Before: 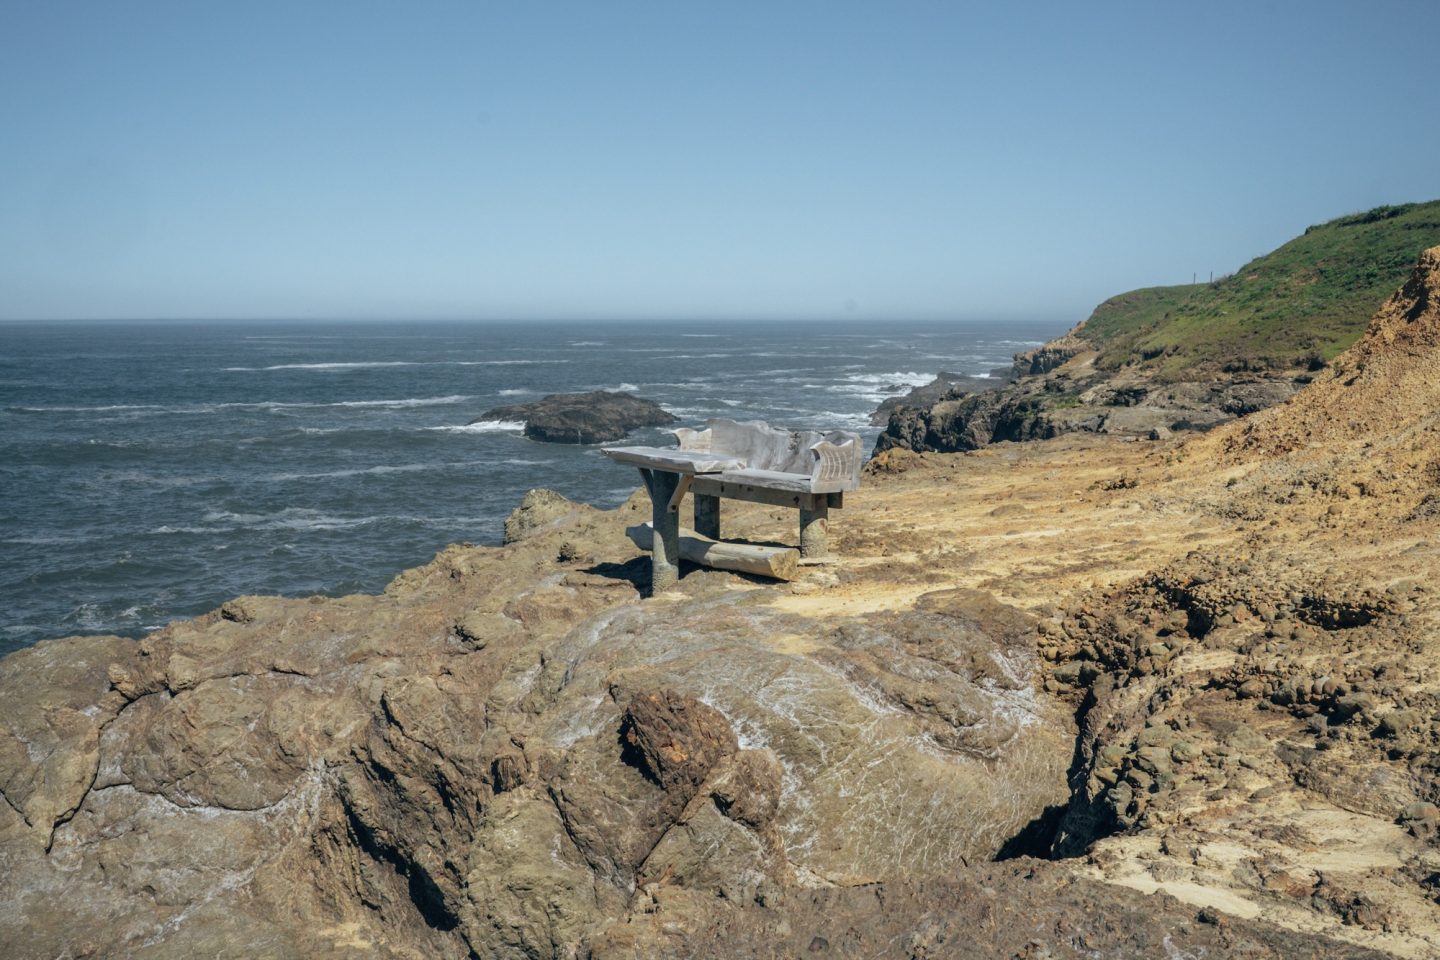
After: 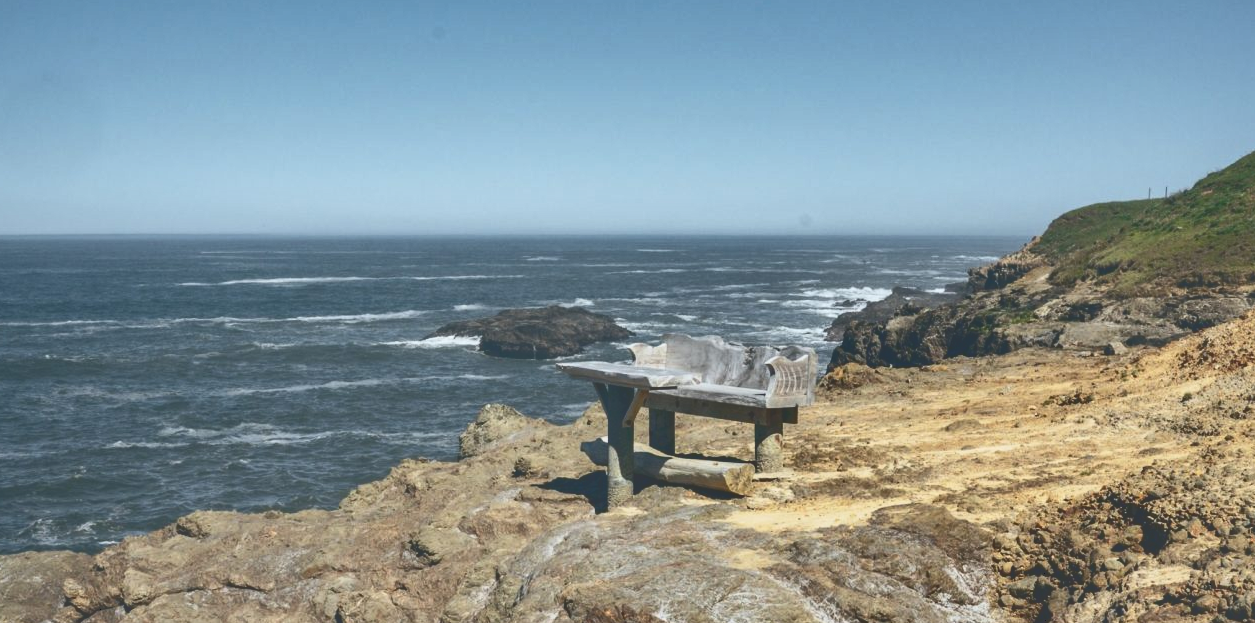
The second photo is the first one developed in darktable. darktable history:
shadows and highlights: white point adjustment 0.077, highlights -69.89, soften with gaussian
crop: left 3.13%, top 8.923%, right 9.668%, bottom 26.111%
tone curve: curves: ch0 [(0, 0) (0.003, 0.24) (0.011, 0.24) (0.025, 0.24) (0.044, 0.244) (0.069, 0.244) (0.1, 0.252) (0.136, 0.264) (0.177, 0.274) (0.224, 0.284) (0.277, 0.313) (0.335, 0.361) (0.399, 0.415) (0.468, 0.498) (0.543, 0.595) (0.623, 0.695) (0.709, 0.793) (0.801, 0.883) (0.898, 0.942) (1, 1)], color space Lab, independent channels, preserve colors none
